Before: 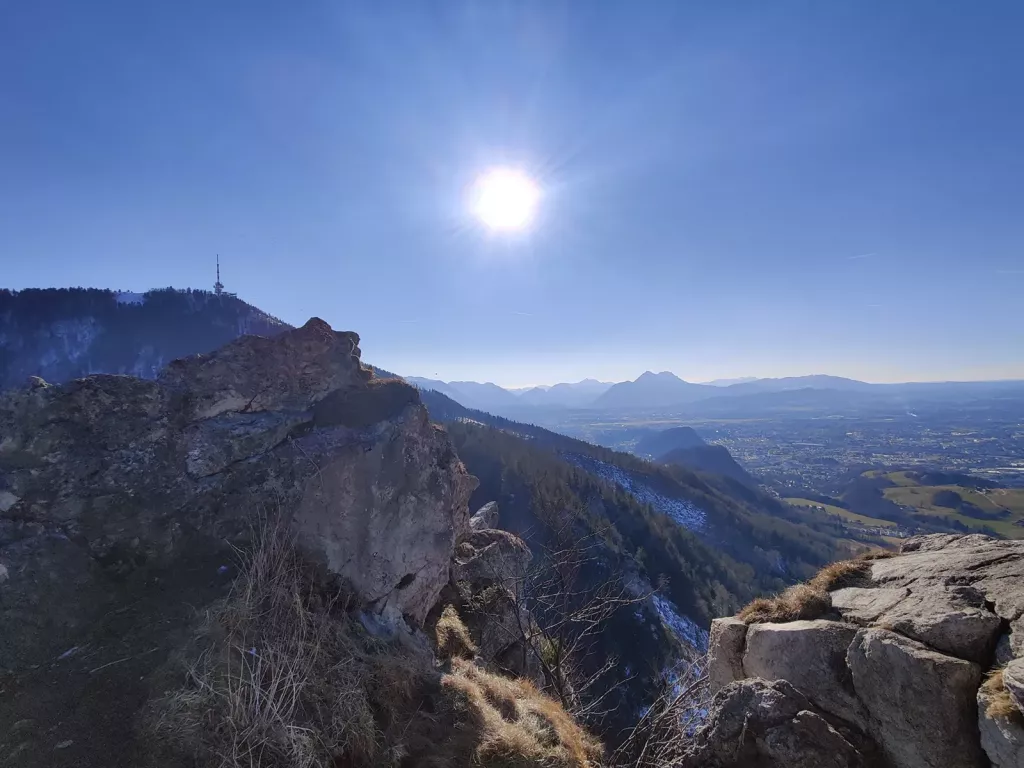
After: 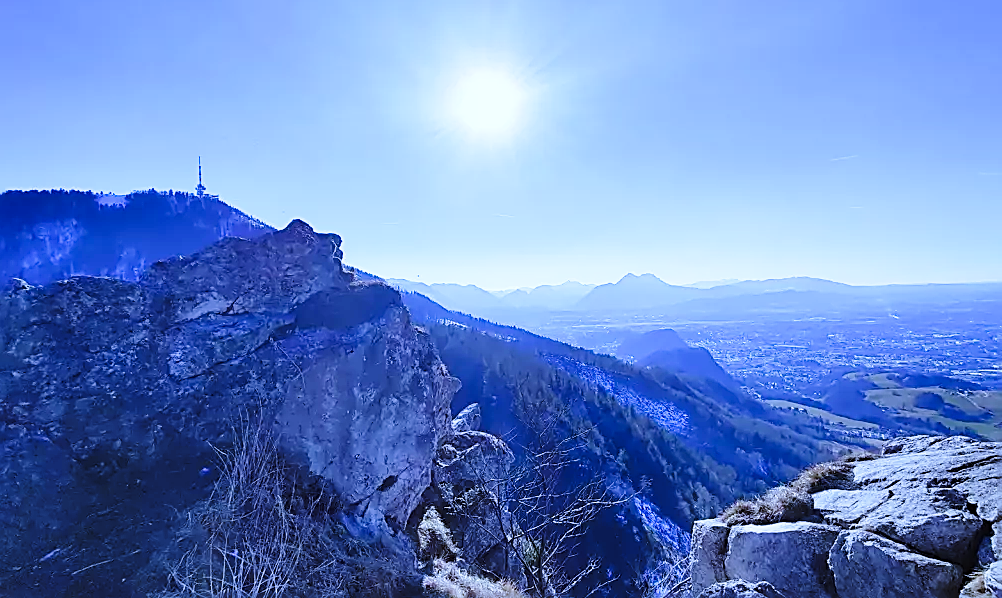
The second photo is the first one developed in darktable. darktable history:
sharpen: amount 1
base curve: curves: ch0 [(0, 0) (0.028, 0.03) (0.121, 0.232) (0.46, 0.748) (0.859, 0.968) (1, 1)], preserve colors none
crop and rotate: left 1.814%, top 12.818%, right 0.25%, bottom 9.225%
tone equalizer: on, module defaults
white balance: red 0.766, blue 1.537
